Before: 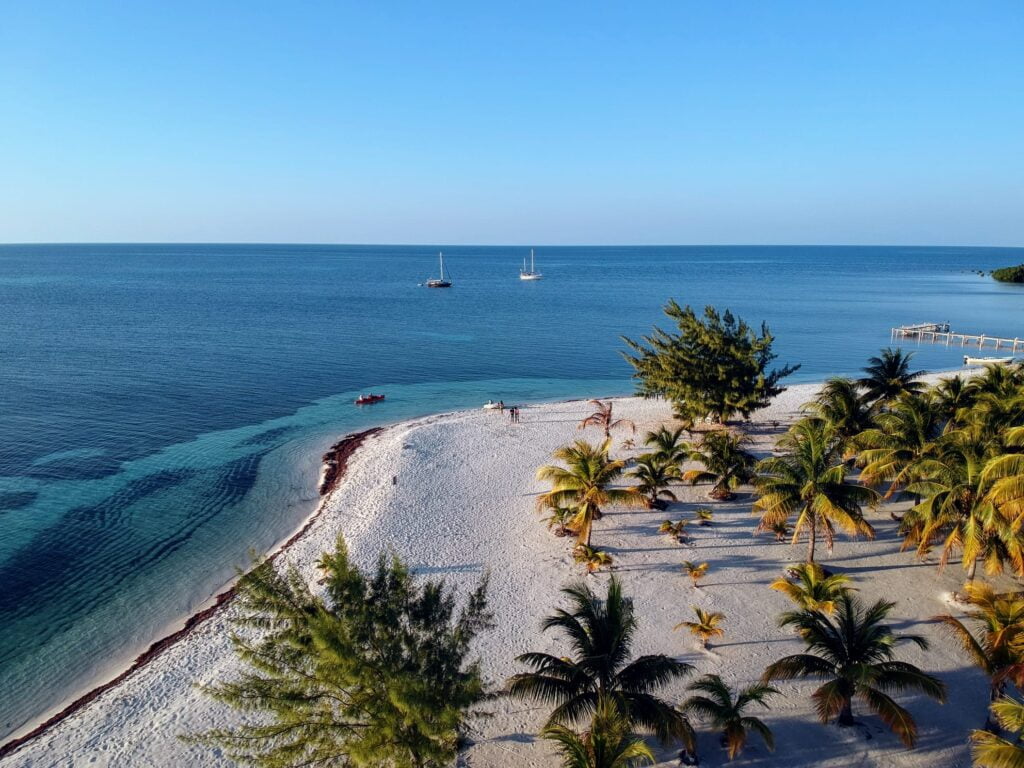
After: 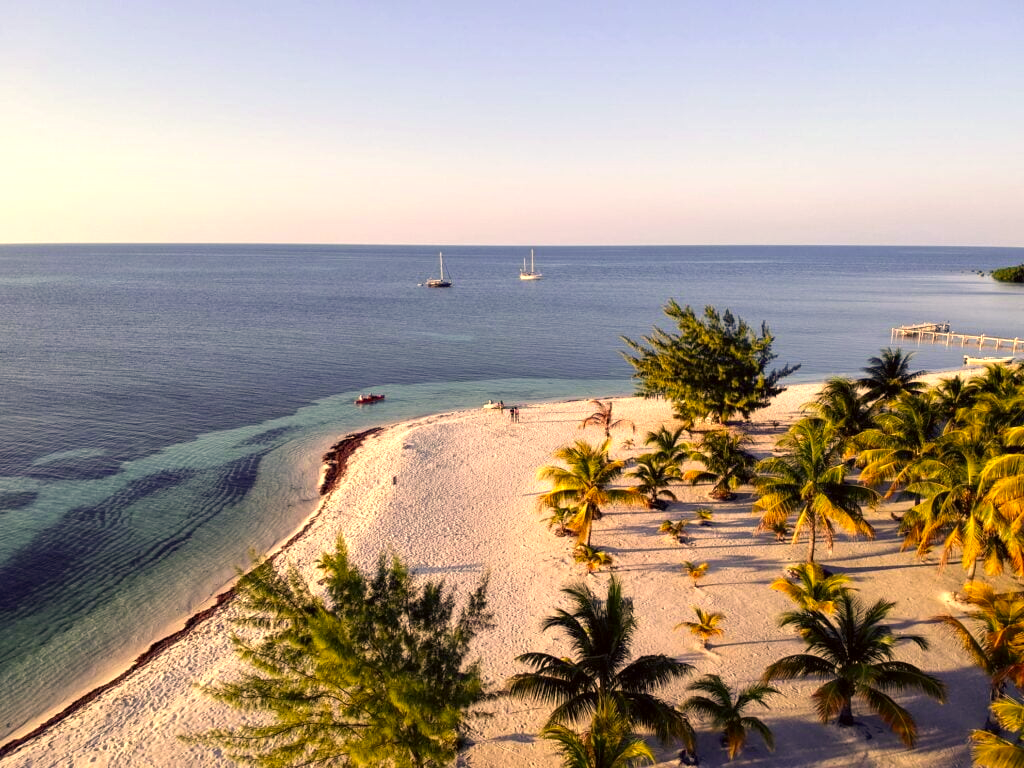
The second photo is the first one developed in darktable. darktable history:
exposure: exposure 0.6 EV, compensate highlight preservation false
color correction: highlights a* 17.94, highlights b* 35.39, shadows a* 1.48, shadows b* 6.42, saturation 1.01
